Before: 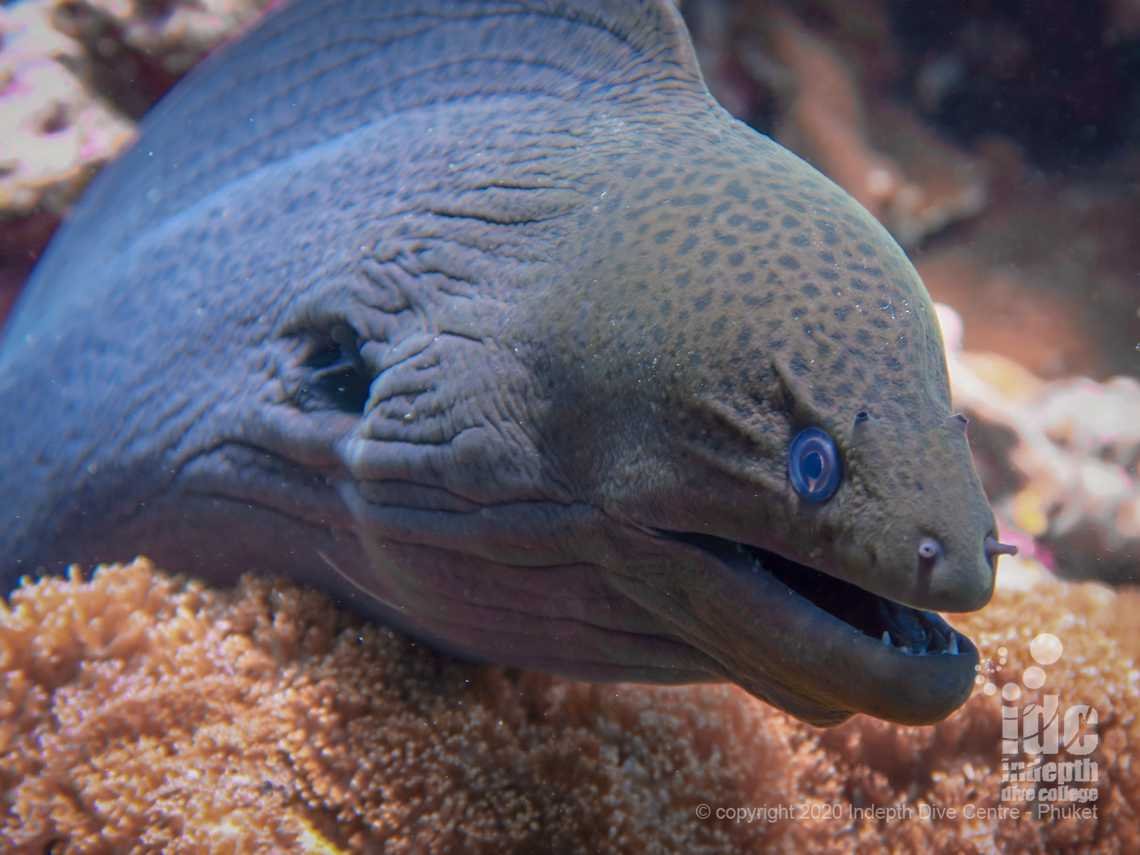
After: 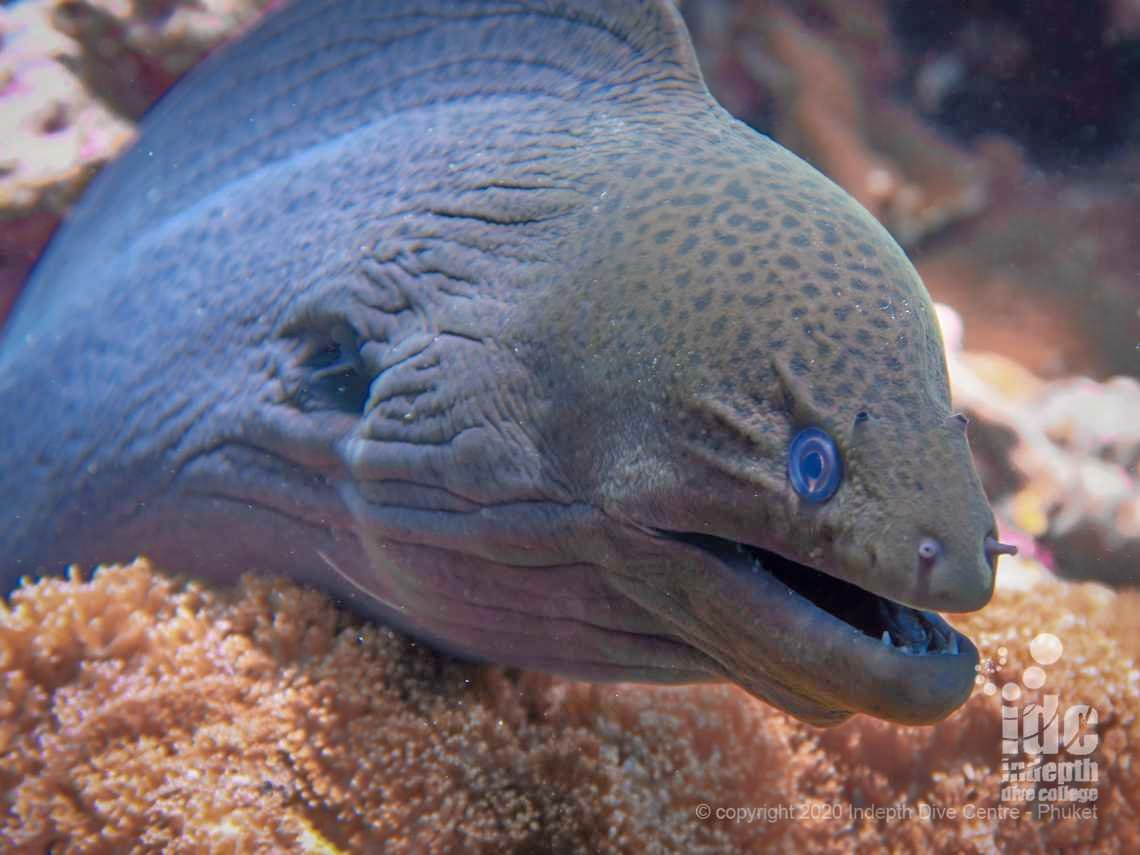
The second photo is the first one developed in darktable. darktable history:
tone equalizer: -8 EV -0.528 EV, -7 EV -0.319 EV, -6 EV -0.083 EV, -5 EV 0.413 EV, -4 EV 0.985 EV, -3 EV 0.791 EV, -2 EV -0.01 EV, -1 EV 0.14 EV, +0 EV -0.012 EV, smoothing 1
white balance: emerald 1
